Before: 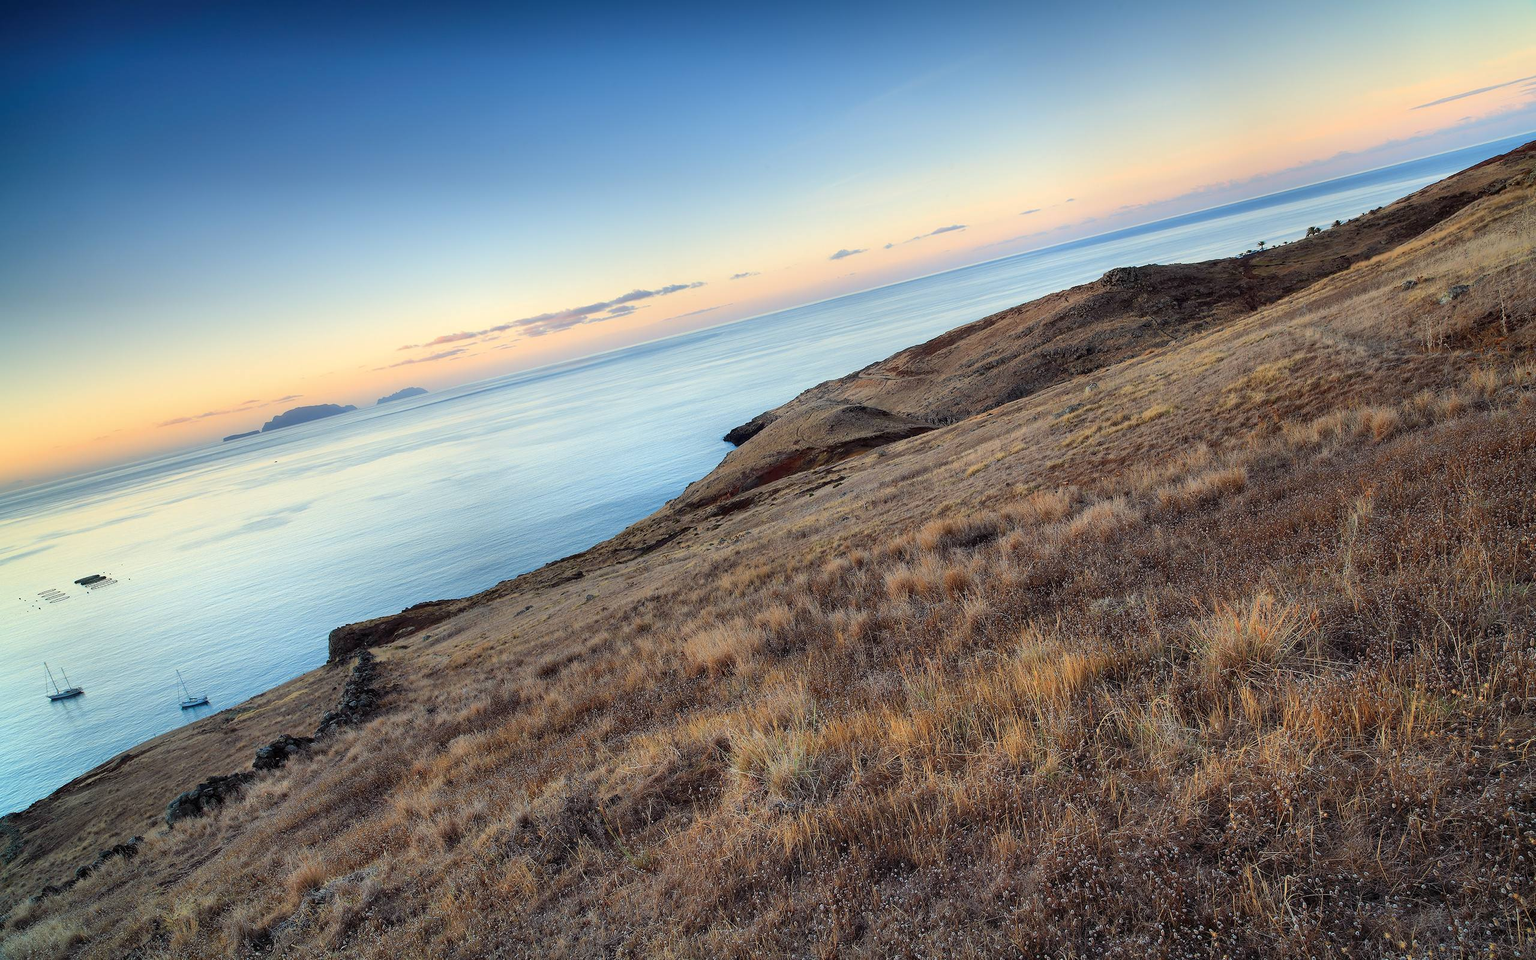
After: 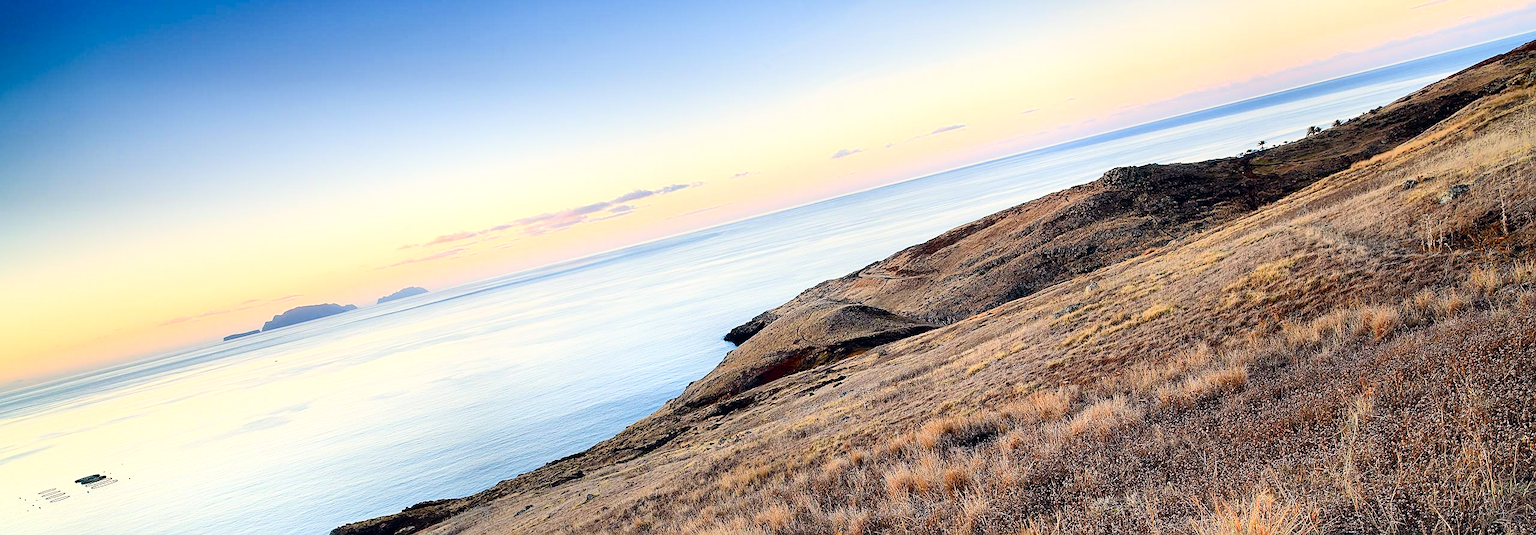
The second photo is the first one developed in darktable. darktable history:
crop and rotate: top 10.504%, bottom 33.699%
sharpen: on, module defaults
filmic rgb: black relative exposure -4.81 EV, white relative exposure 4.05 EV, hardness 2.84
contrast brightness saturation: contrast 0.203, brightness -0.106, saturation 0.099
levels: levels [0, 0.435, 0.917]
color correction: highlights a* 5.38, highlights b* 5.3, shadows a* -4.06, shadows b* -5.17
exposure: exposure 0.56 EV, compensate highlight preservation false
